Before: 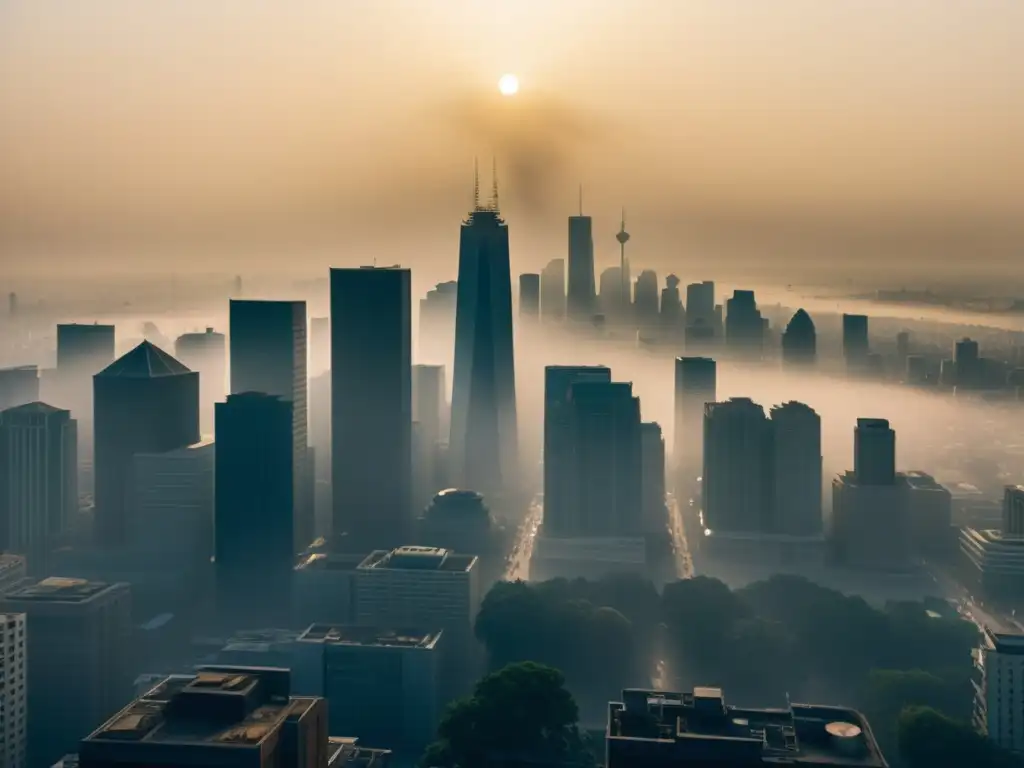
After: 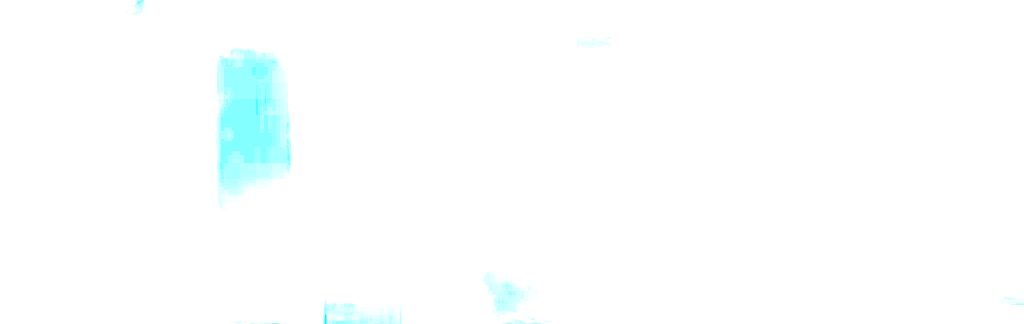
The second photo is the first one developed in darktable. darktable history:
crop: top 45.551%, bottom 12.262%
exposure: exposure 8 EV, compensate highlight preservation false
